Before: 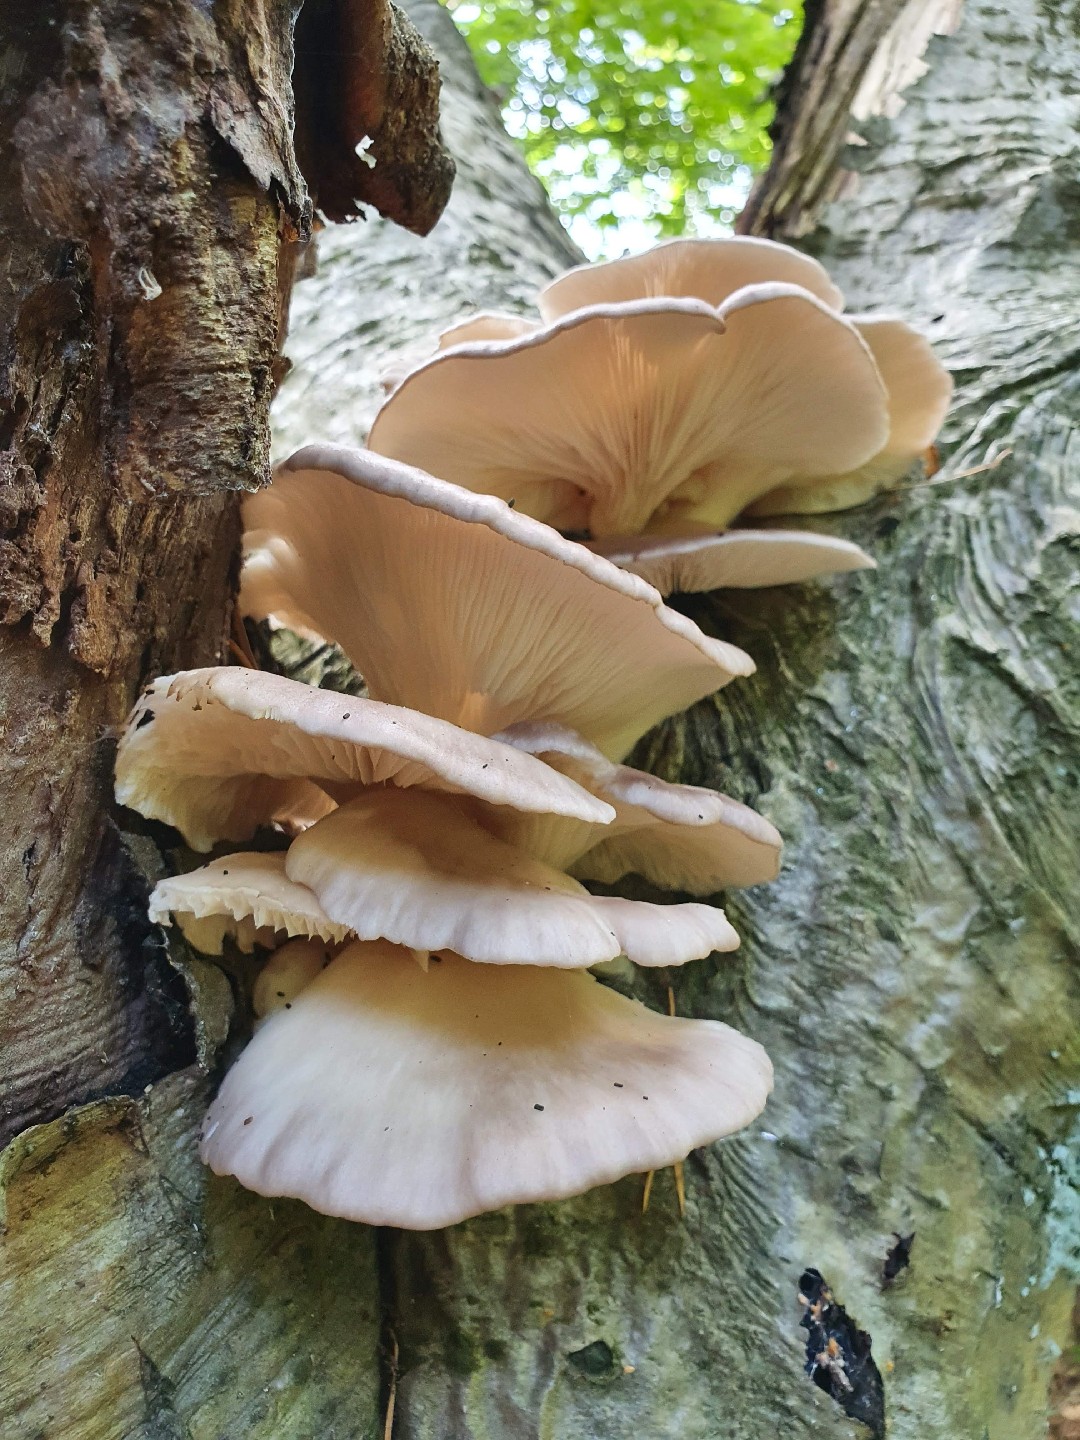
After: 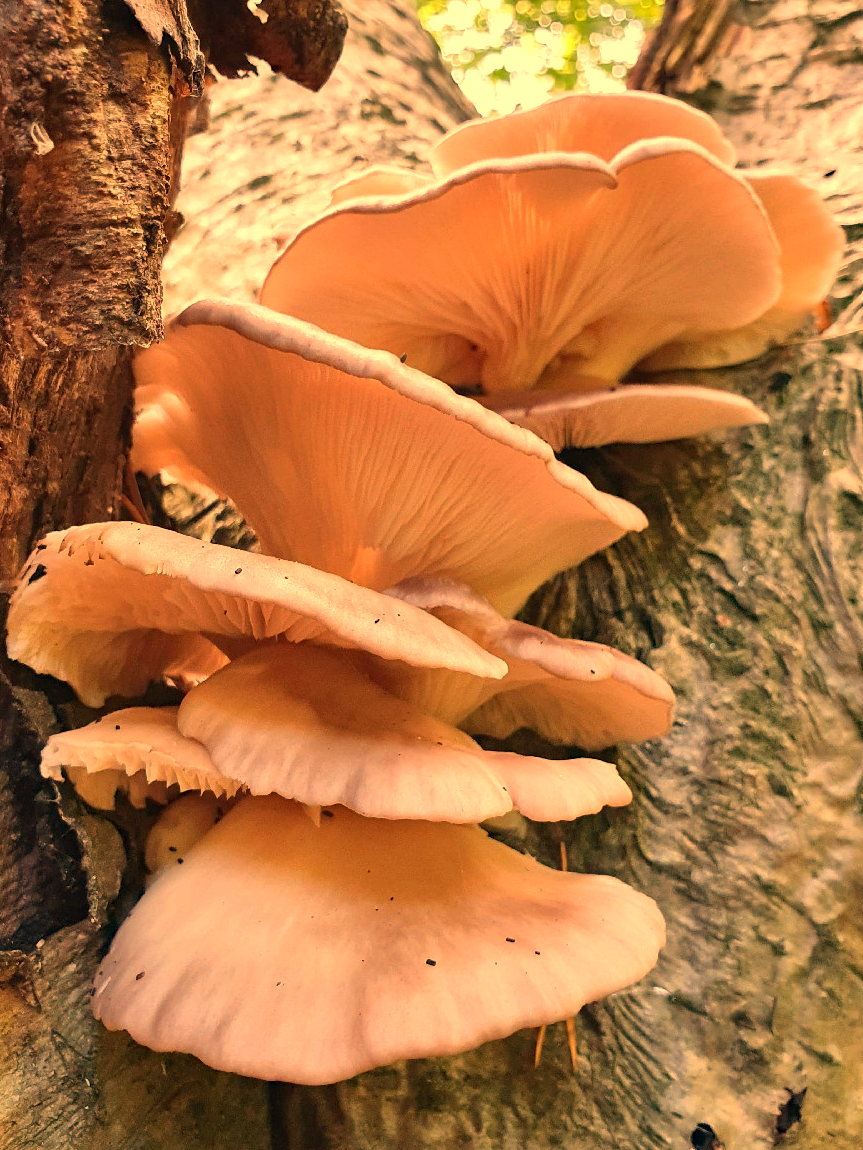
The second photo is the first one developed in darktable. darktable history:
white balance: red 1.467, blue 0.684
haze removal: compatibility mode true, adaptive false
crop and rotate: left 10.071%, top 10.071%, right 10.02%, bottom 10.02%
